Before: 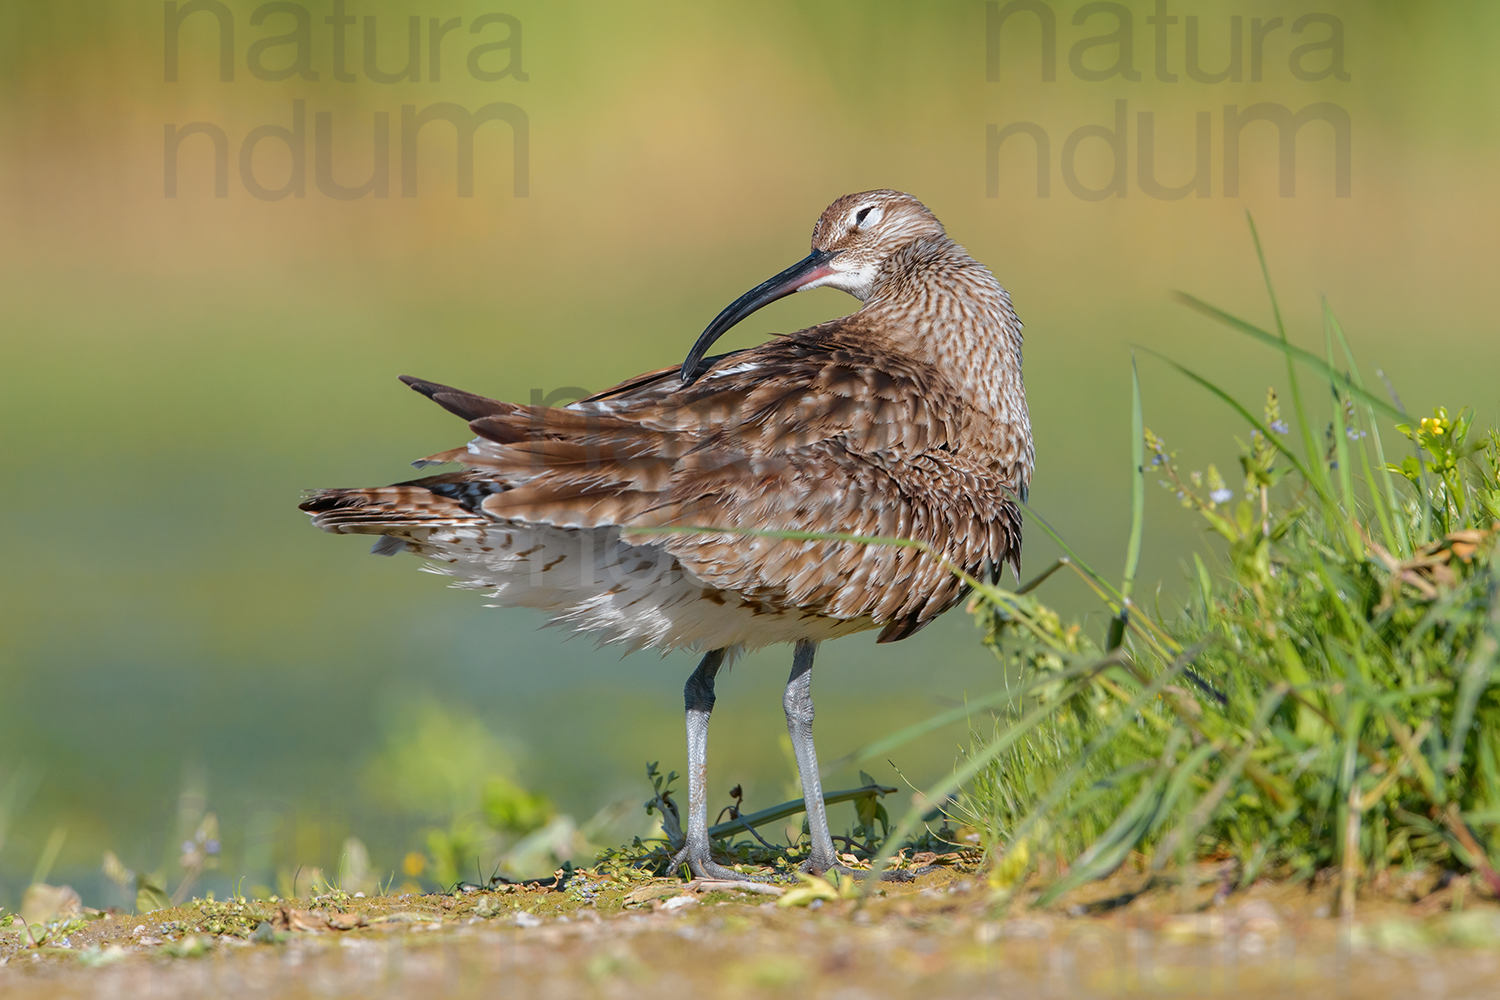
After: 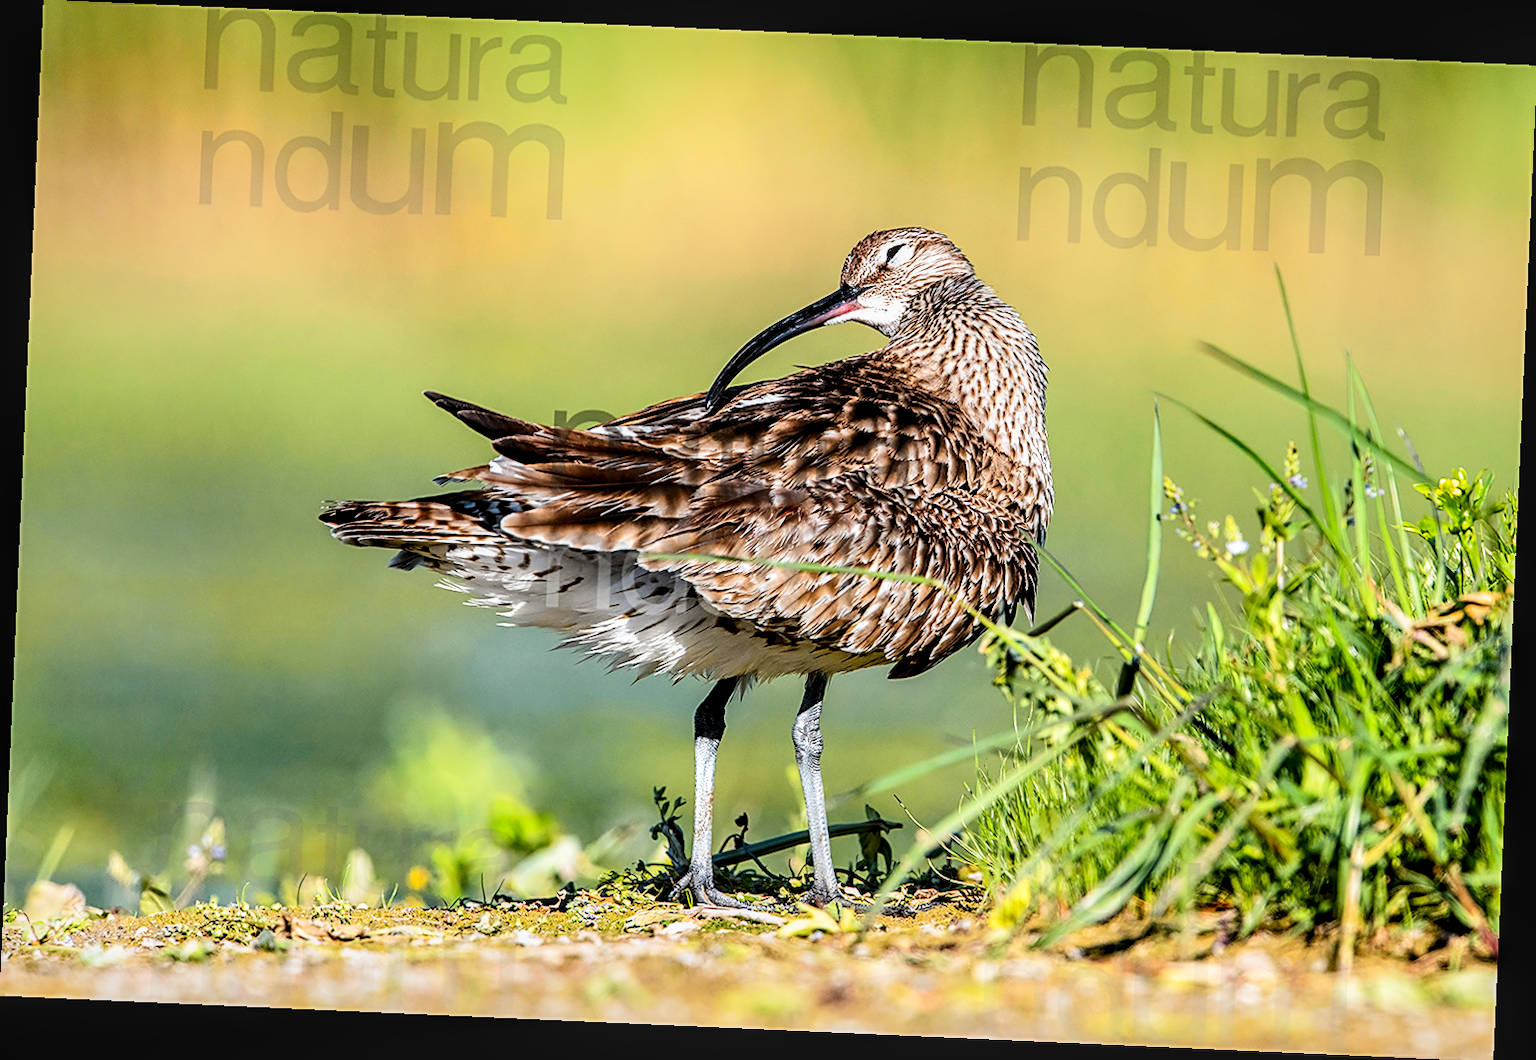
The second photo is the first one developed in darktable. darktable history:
contrast brightness saturation: contrast 0.195, brightness -0.112, saturation 0.205
crop and rotate: angle -2.54°
levels: levels [0.031, 0.5, 0.969]
tone equalizer: -8 EV -0.434 EV, -7 EV -0.371 EV, -6 EV -0.327 EV, -5 EV -0.193 EV, -3 EV 0.21 EV, -2 EV 0.354 EV, -1 EV 0.369 EV, +0 EV 0.426 EV, smoothing diameter 24.89%, edges refinement/feathering 10.08, preserve details guided filter
filmic rgb: black relative exposure -5.07 EV, white relative exposure 3.52 EV, hardness 3.16, contrast 1.412, highlights saturation mix -49.54%, iterations of high-quality reconstruction 10
local contrast: on, module defaults
tone curve: curves: ch0 [(0, 0) (0.003, 0.003) (0.011, 0.012) (0.025, 0.027) (0.044, 0.048) (0.069, 0.076) (0.1, 0.109) (0.136, 0.148) (0.177, 0.194) (0.224, 0.245) (0.277, 0.303) (0.335, 0.366) (0.399, 0.436) (0.468, 0.511) (0.543, 0.593) (0.623, 0.681) (0.709, 0.775) (0.801, 0.875) (0.898, 0.954) (1, 1)], preserve colors none
sharpen: on, module defaults
